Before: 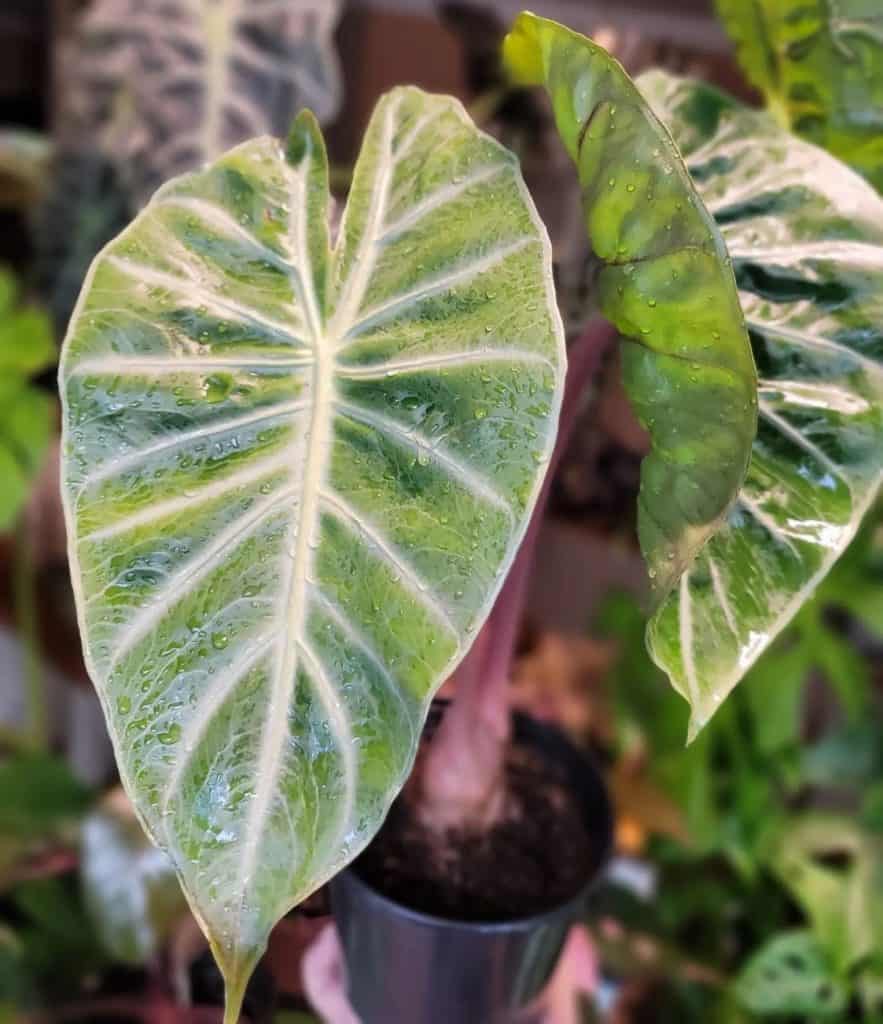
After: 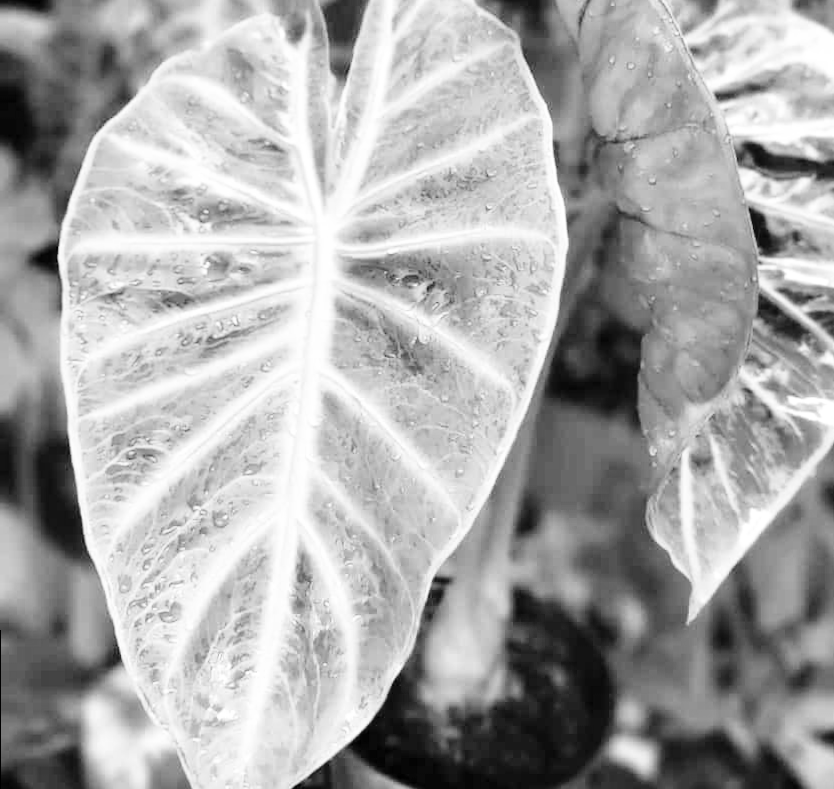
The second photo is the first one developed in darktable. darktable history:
crop and rotate: angle 0.076°, top 12.034%, right 5.652%, bottom 10.958%
contrast brightness saturation: contrast 0.034, brightness 0.07, saturation 0.131
color calibration: output gray [0.246, 0.254, 0.501, 0], illuminant as shot in camera, adaptation linear Bradford (ICC v4), x 0.407, y 0.403, temperature 3543.38 K
base curve: curves: ch0 [(0, 0) (0.008, 0.007) (0.022, 0.029) (0.048, 0.089) (0.092, 0.197) (0.191, 0.399) (0.275, 0.534) (0.357, 0.65) (0.477, 0.78) (0.542, 0.833) (0.799, 0.973) (1, 1)], preserve colors none
